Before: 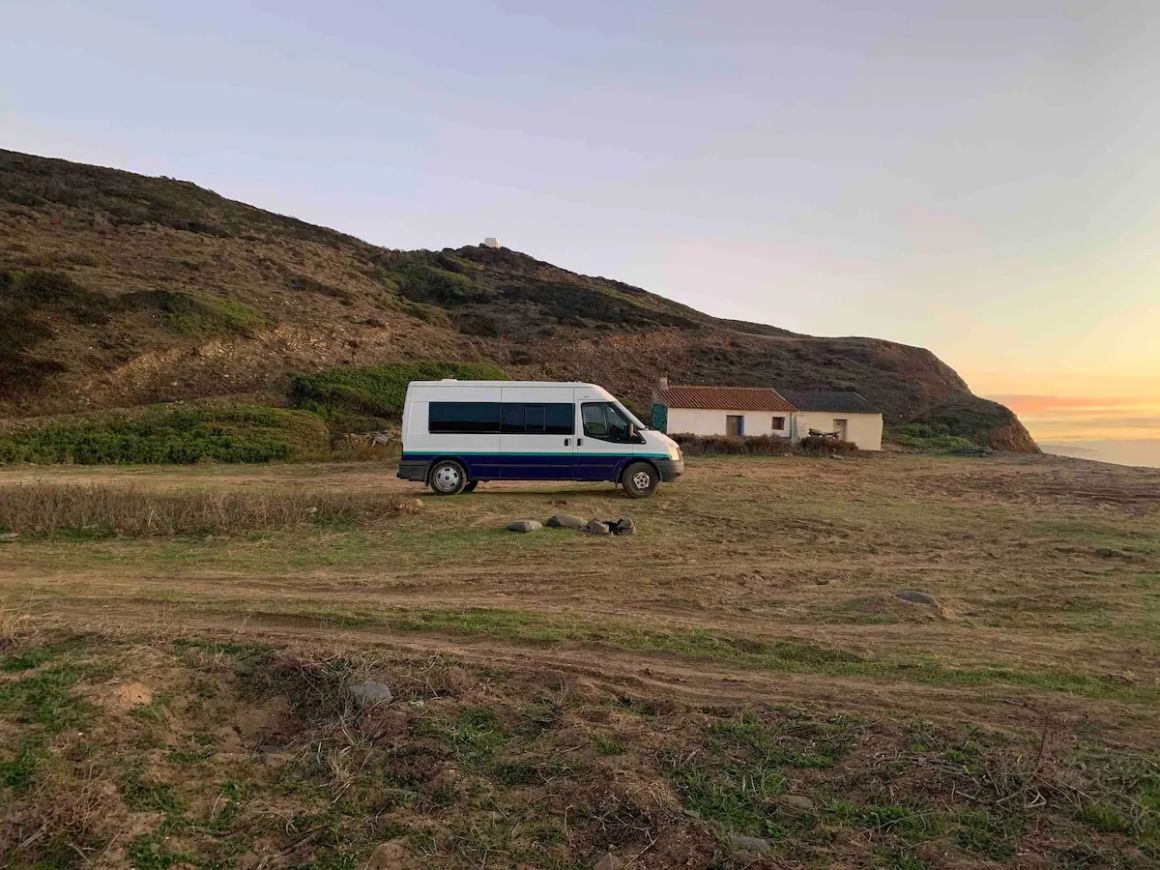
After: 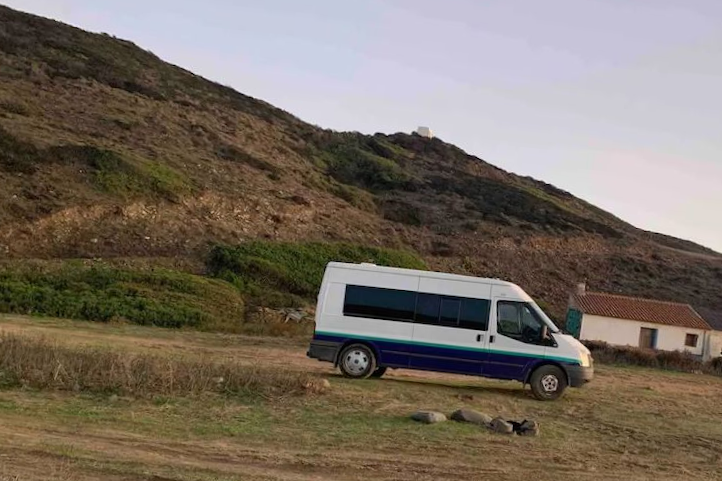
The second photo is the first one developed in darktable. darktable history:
crop and rotate: angle -5.73°, left 2.138%, top 6.996%, right 27.584%, bottom 30.587%
